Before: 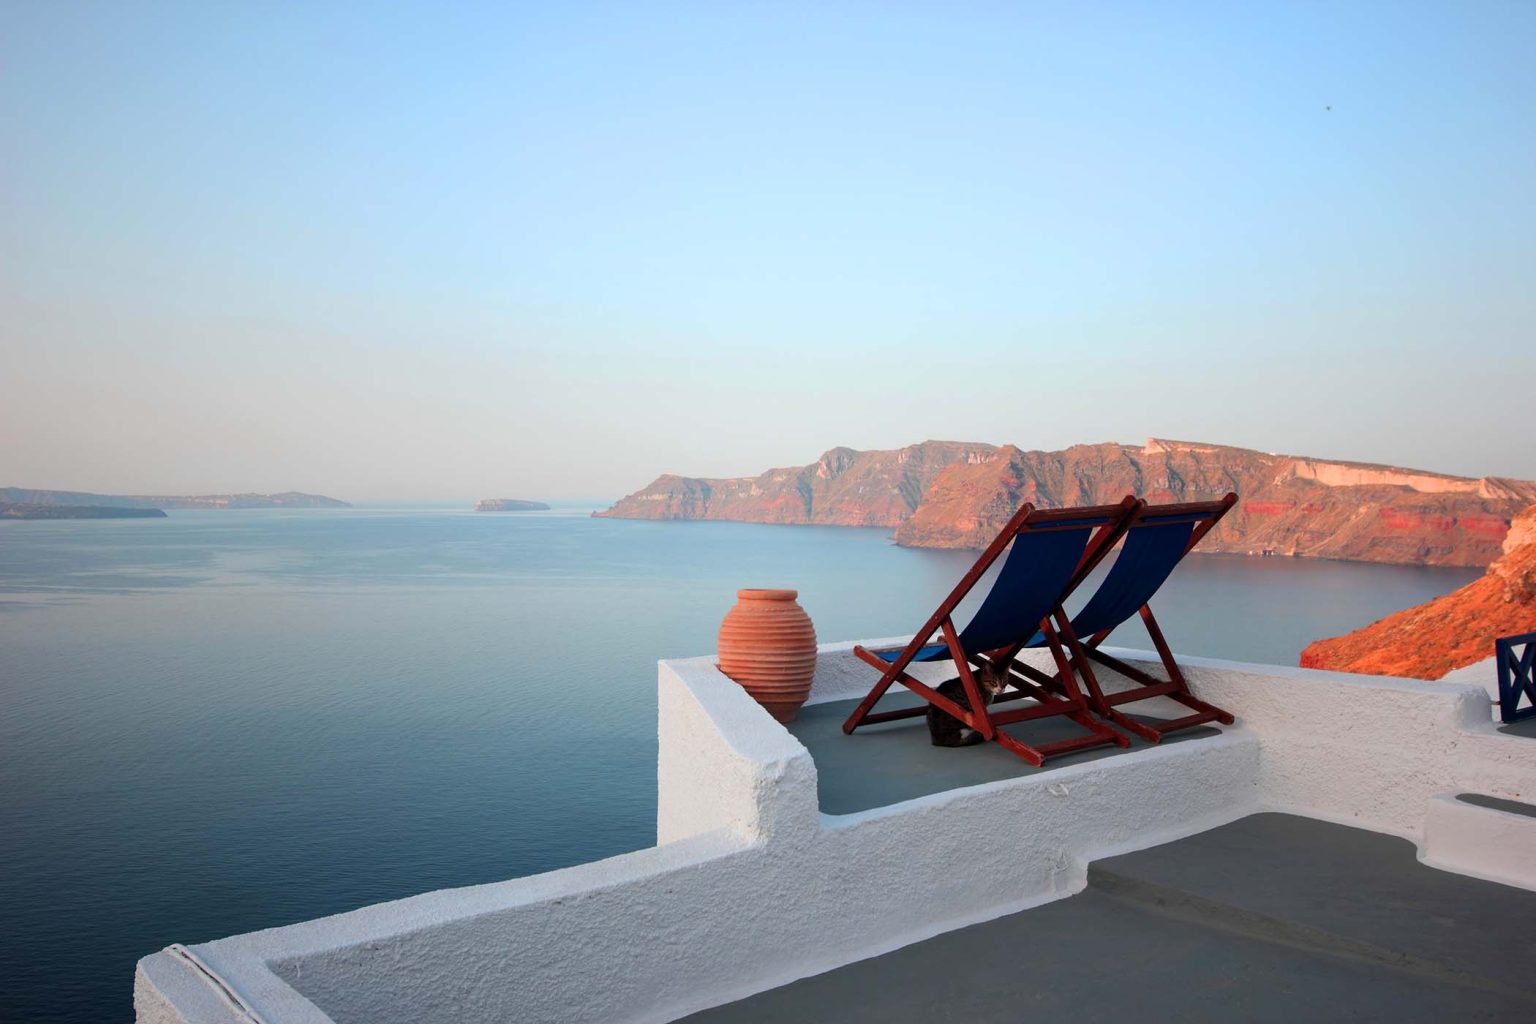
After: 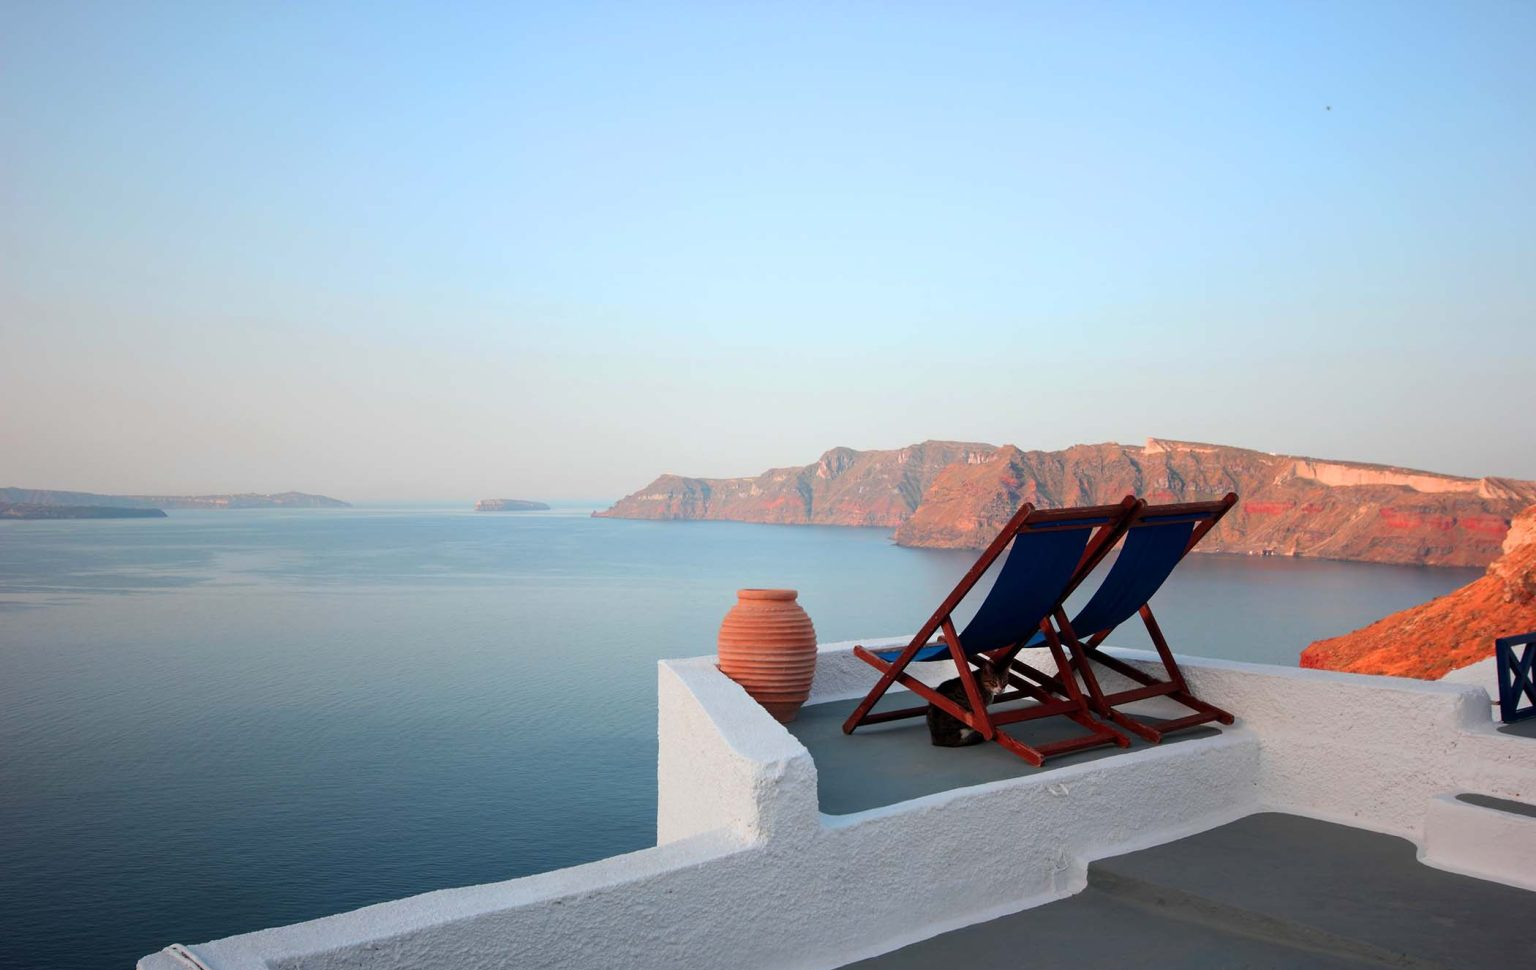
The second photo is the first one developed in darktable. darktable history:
crop and rotate: top 0.005%, bottom 5.201%
